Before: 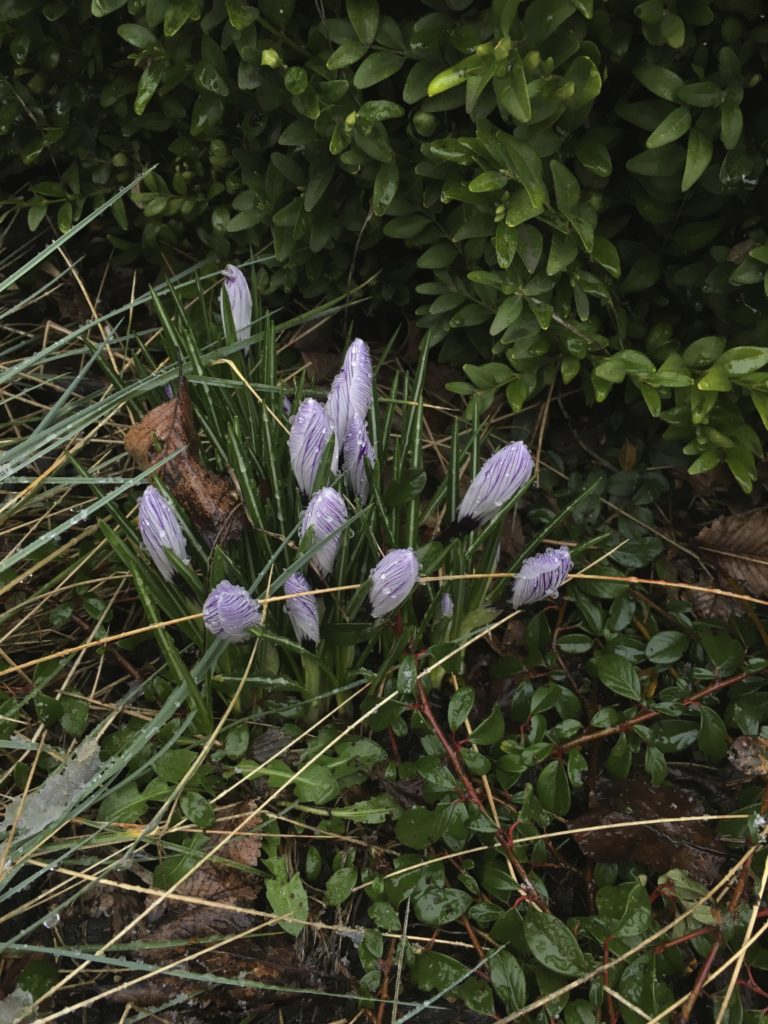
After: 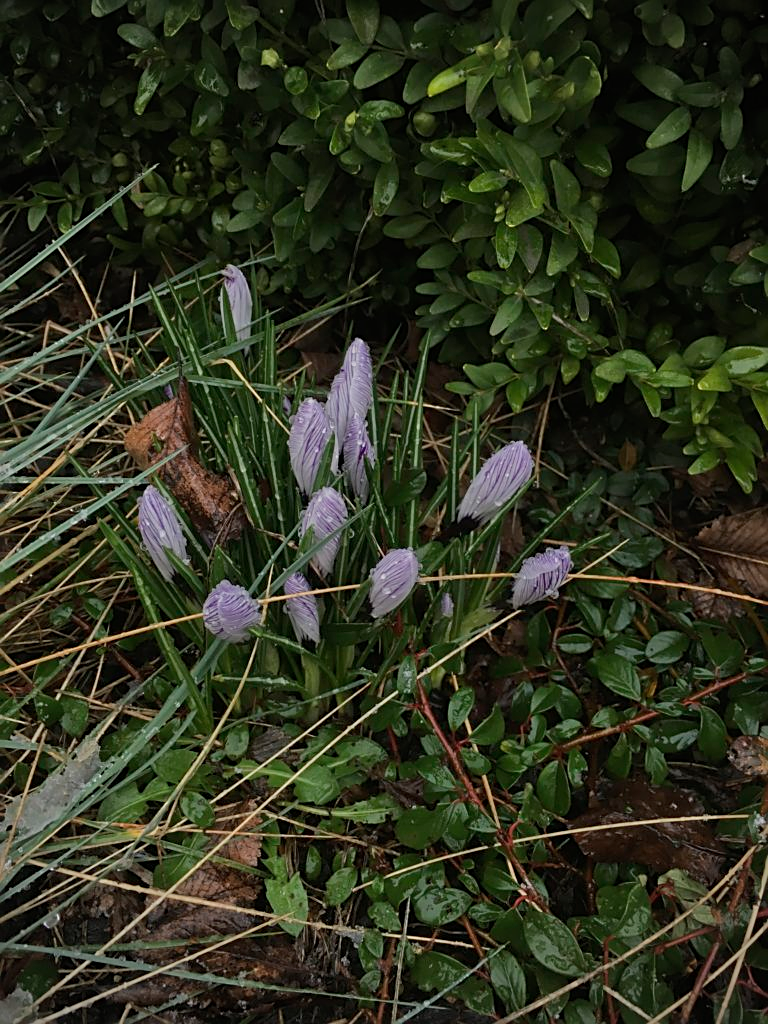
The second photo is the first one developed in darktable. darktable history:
tone equalizer: -8 EV -0.002 EV, -7 EV 0.005 EV, -6 EV -0.008 EV, -5 EV 0.007 EV, -4 EV -0.042 EV, -3 EV -0.233 EV, -2 EV -0.662 EV, -1 EV -0.983 EV, +0 EV -0.969 EV, smoothing diameter 2%, edges refinement/feathering 20, mask exposure compensation -1.57 EV, filter diffusion 5
vignetting: fall-off radius 60.92%
sharpen: on, module defaults
